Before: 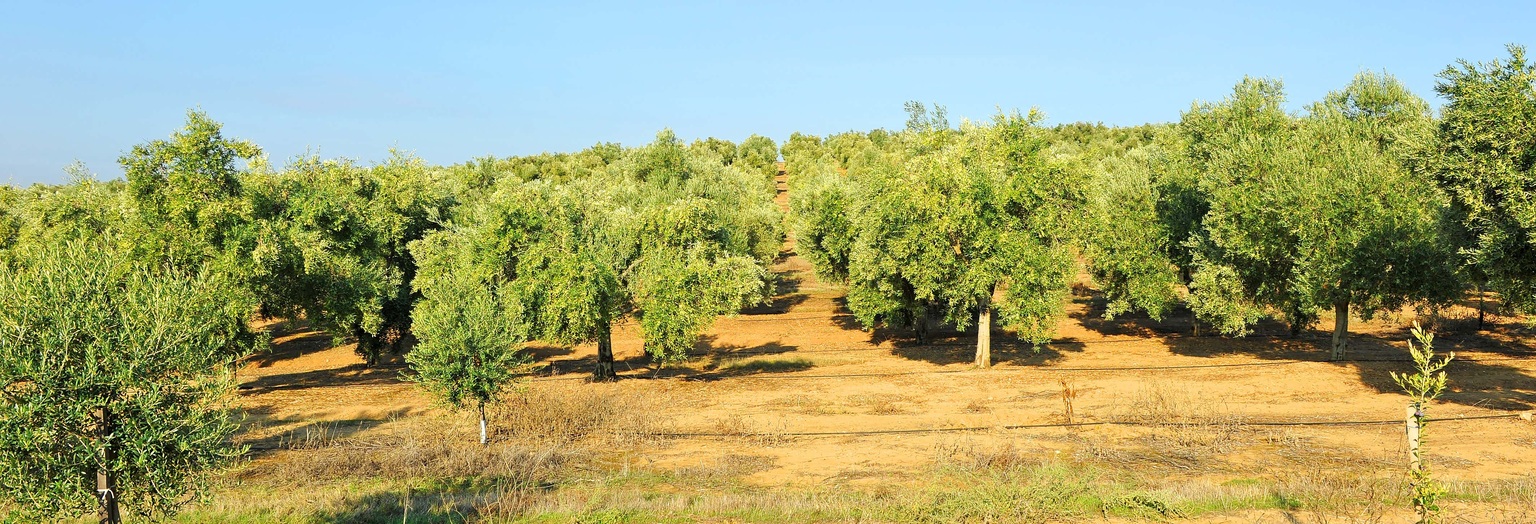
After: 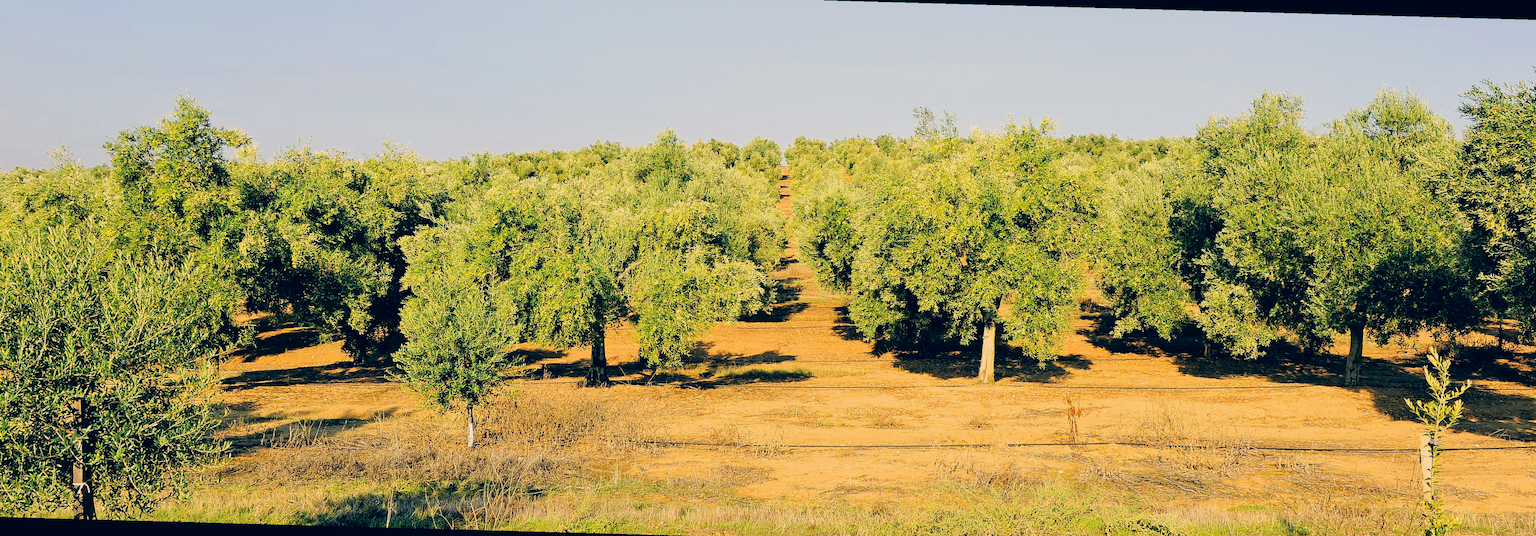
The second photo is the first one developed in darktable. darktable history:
color correction: highlights a* 10.32, highlights b* 14.66, shadows a* -9.59, shadows b* -15.02
rotate and perspective: rotation 1.57°, crop left 0.018, crop right 0.982, crop top 0.039, crop bottom 0.961
filmic rgb: black relative exposure -5 EV, hardness 2.88, contrast 1.3
